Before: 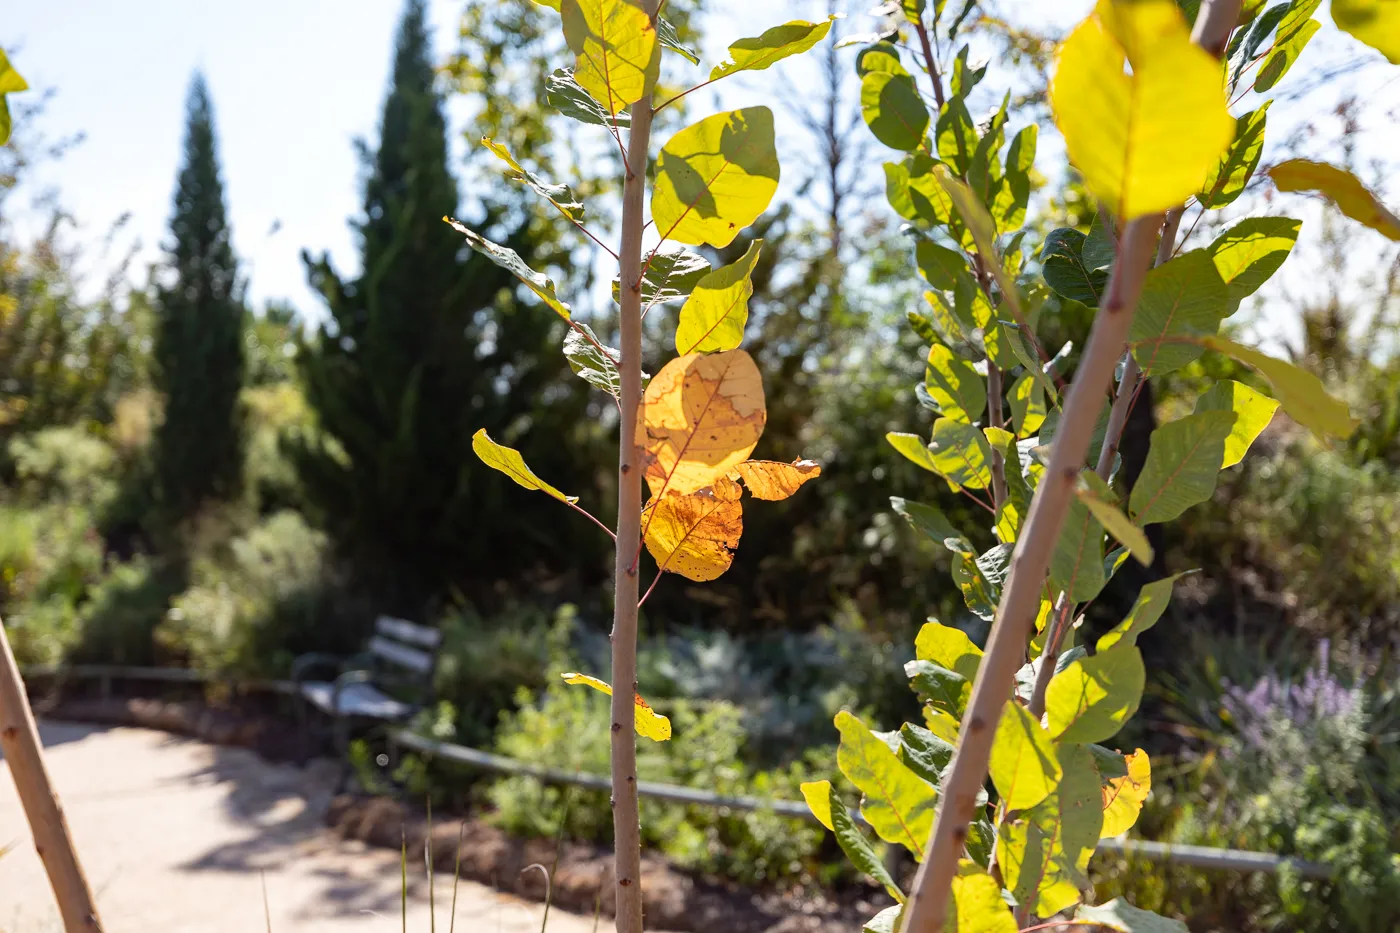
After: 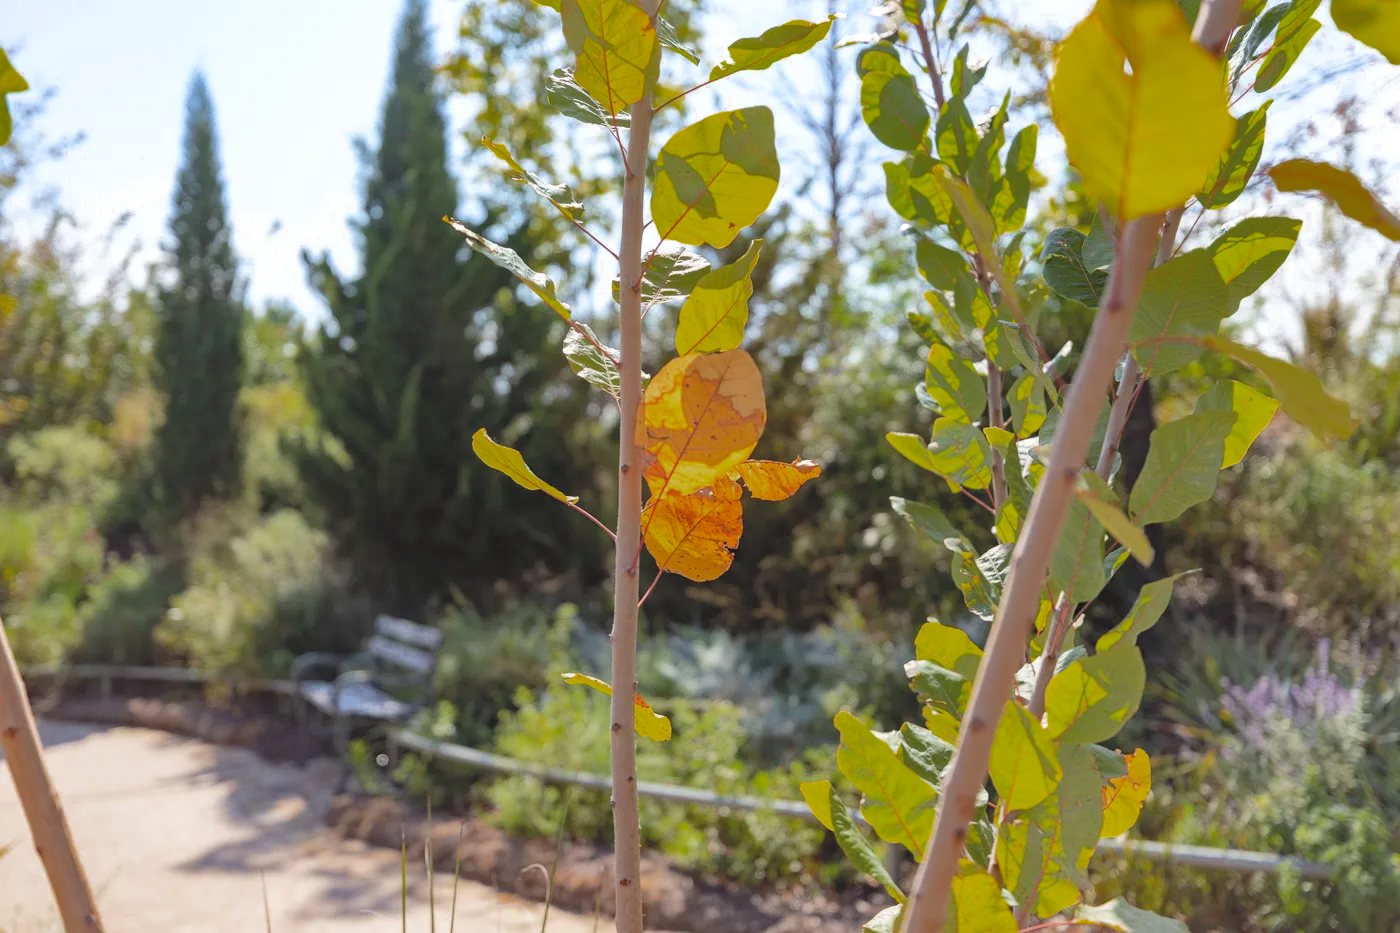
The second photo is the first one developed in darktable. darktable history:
shadows and highlights: on, module defaults
contrast brightness saturation: brightness 0.275
color zones: curves: ch0 [(0.27, 0.396) (0.563, 0.504) (0.75, 0.5) (0.787, 0.307)]
